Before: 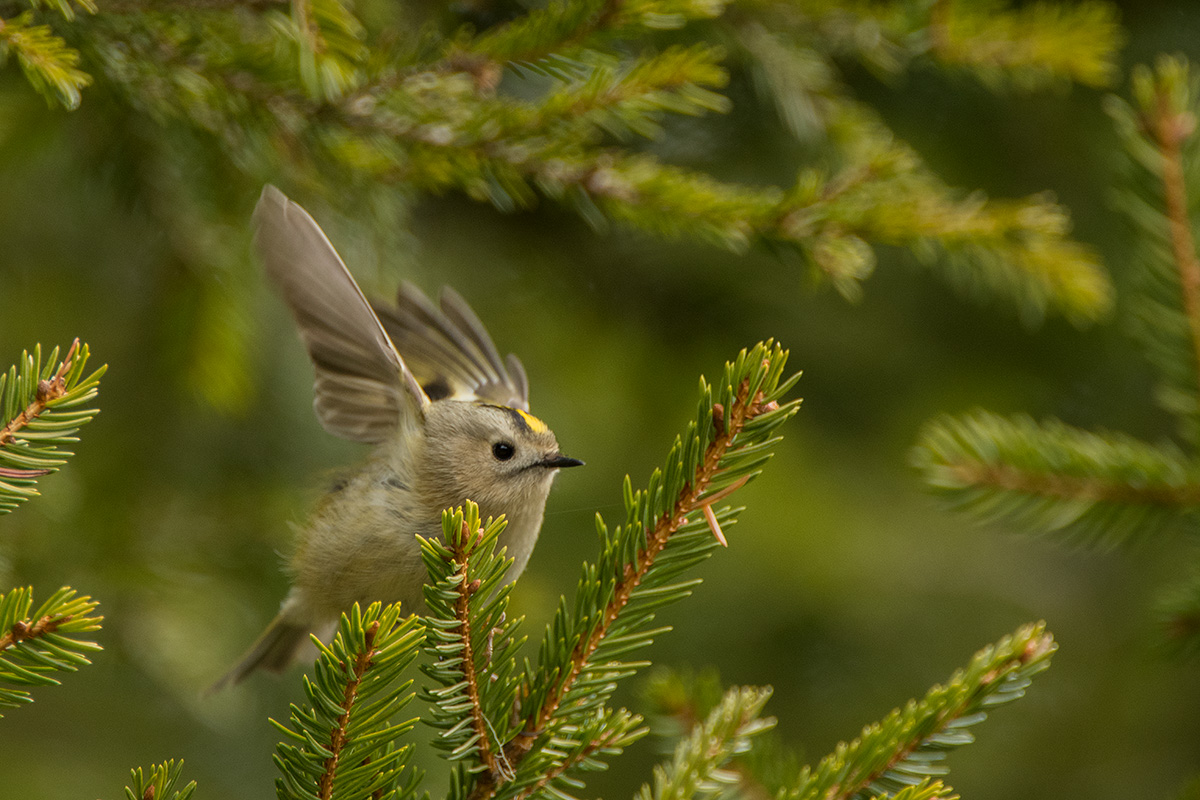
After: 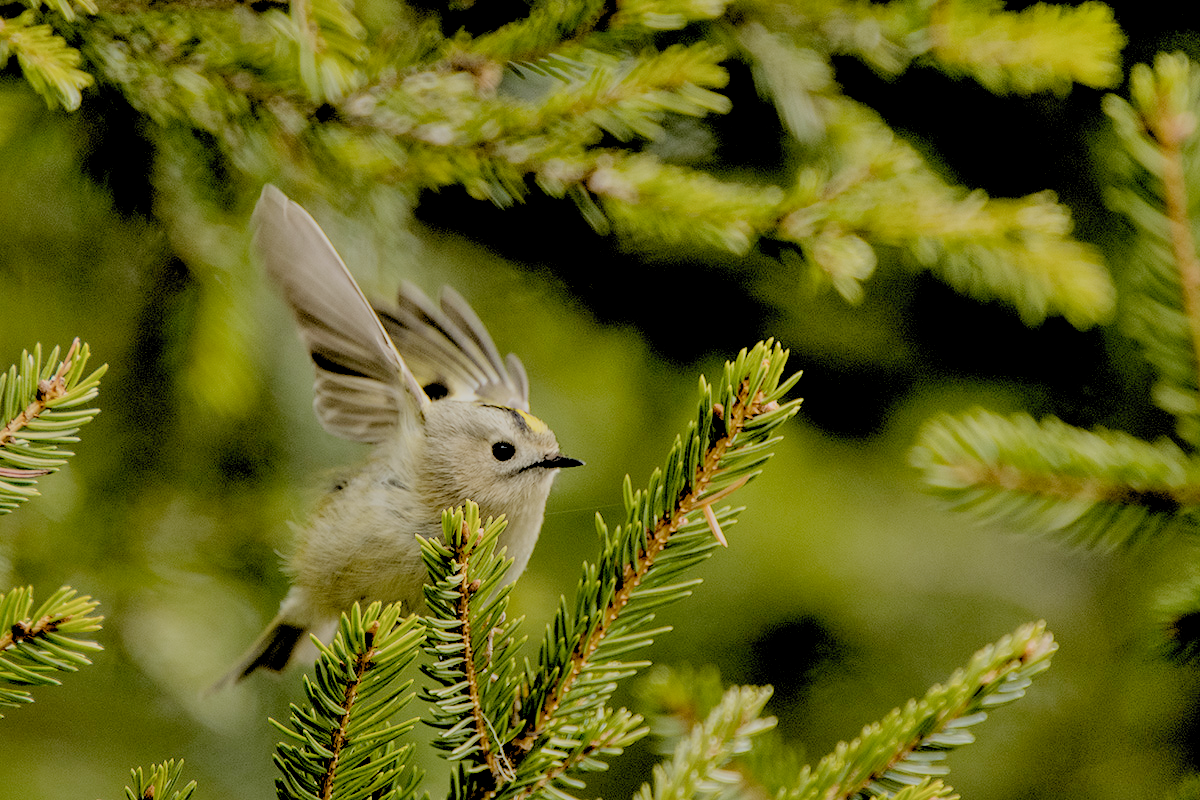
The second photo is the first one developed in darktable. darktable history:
rgb levels: levels [[0.034, 0.472, 0.904], [0, 0.5, 1], [0, 0.5, 1]]
filmic rgb: white relative exposure 8 EV, threshold 3 EV, structure ↔ texture 100%, target black luminance 0%, hardness 2.44, latitude 76.53%, contrast 0.562, shadows ↔ highlights balance 0%, preserve chrominance no, color science v4 (2020), iterations of high-quality reconstruction 10, type of noise poissonian, enable highlight reconstruction true
contrast brightness saturation: contrast 0.24, brightness 0.26, saturation 0.39
shadows and highlights: soften with gaussian
